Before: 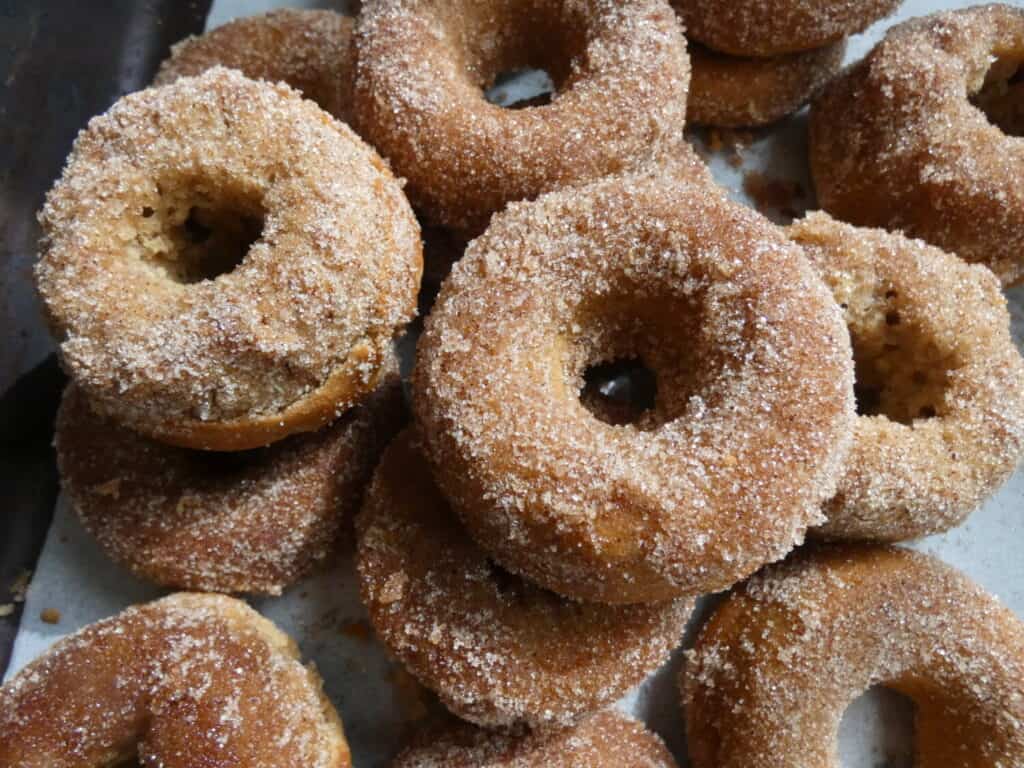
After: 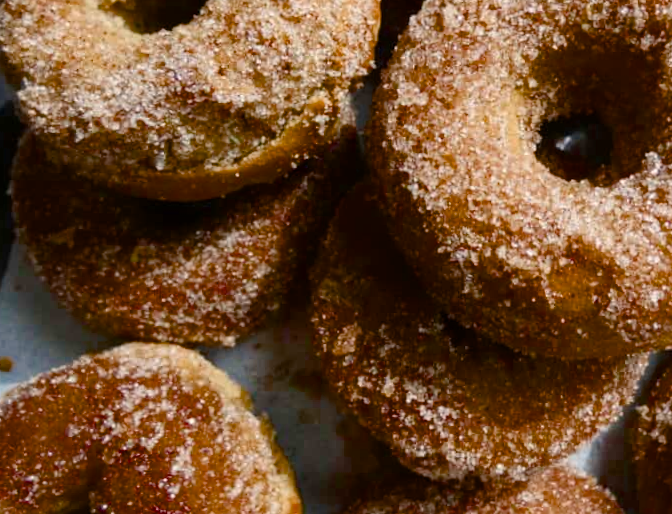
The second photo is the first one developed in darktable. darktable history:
crop and rotate: angle -0.731°, left 3.589%, top 31.857%, right 29.638%
color balance rgb: highlights gain › chroma 1.646%, highlights gain › hue 56.11°, perceptual saturation grading › global saturation 20%, perceptual saturation grading › highlights -25.037%, perceptual saturation grading › shadows 49.535%, global vibrance 16.786%, saturation formula JzAzBz (2021)
